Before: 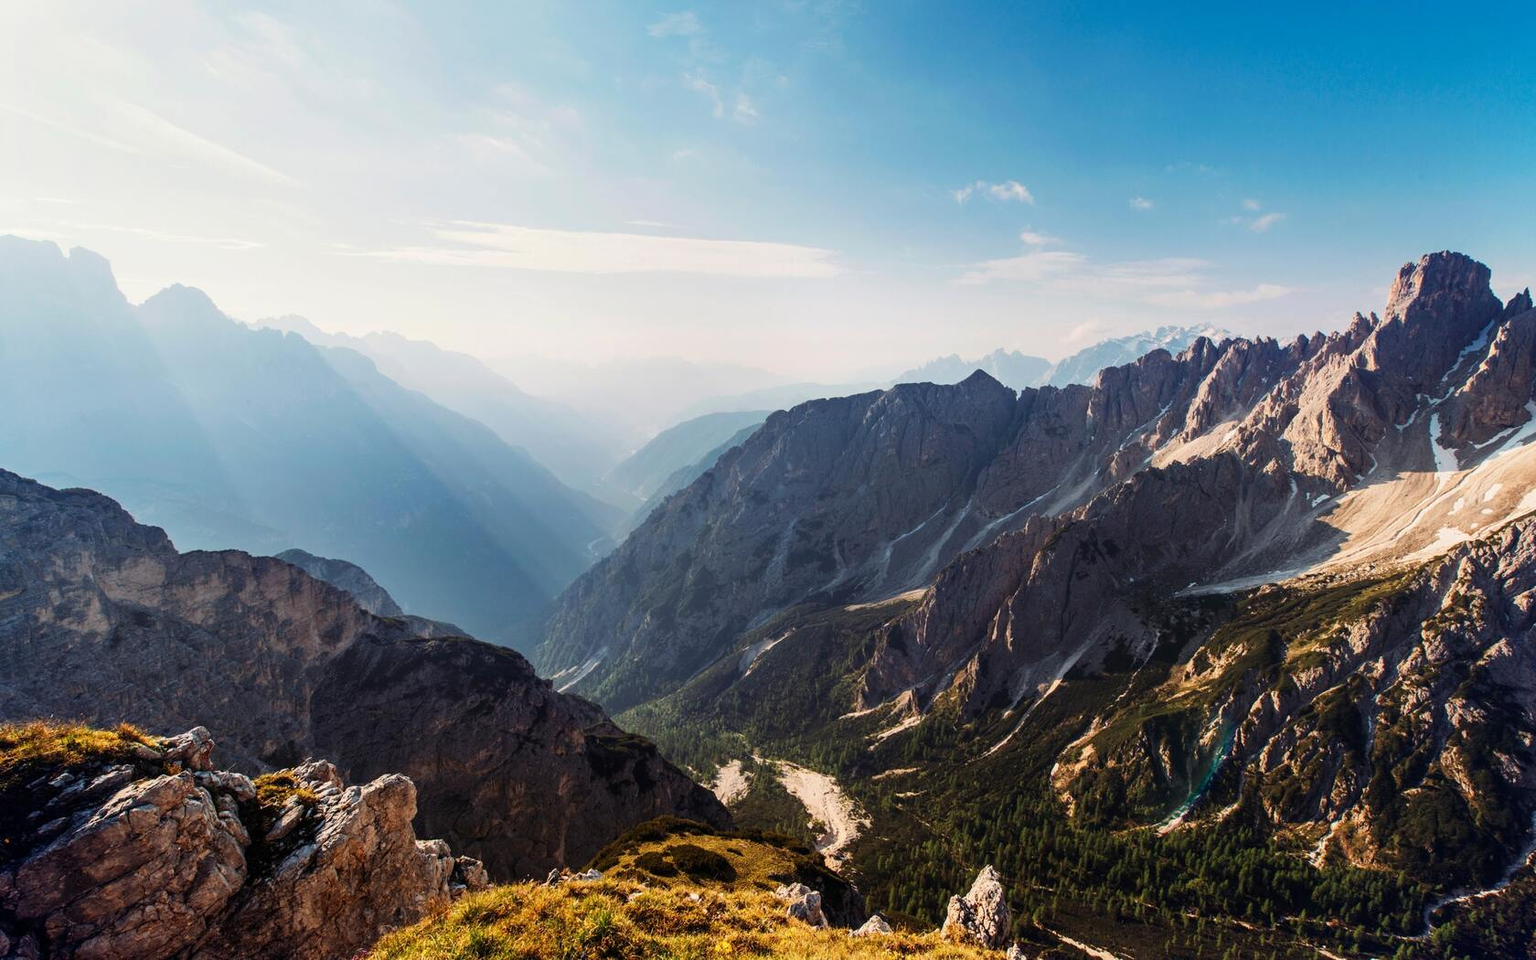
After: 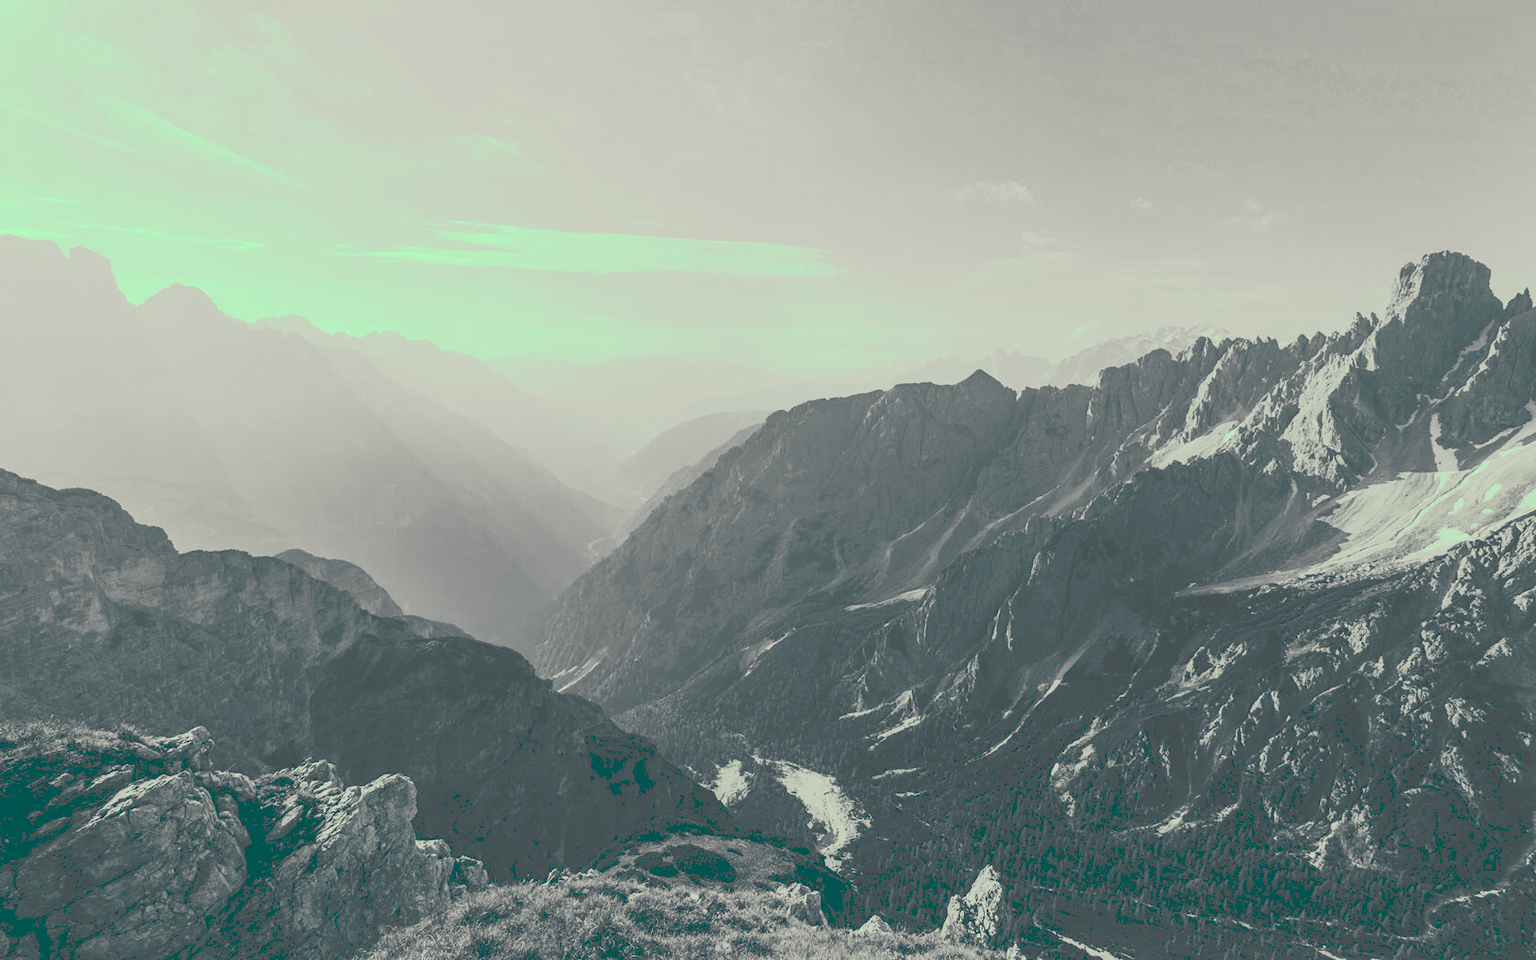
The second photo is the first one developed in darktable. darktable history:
tone curve: curves: ch0 [(0, 0) (0.003, 0.313) (0.011, 0.317) (0.025, 0.317) (0.044, 0.322) (0.069, 0.327) (0.1, 0.335) (0.136, 0.347) (0.177, 0.364) (0.224, 0.384) (0.277, 0.421) (0.335, 0.459) (0.399, 0.501) (0.468, 0.554) (0.543, 0.611) (0.623, 0.679) (0.709, 0.751) (0.801, 0.804) (0.898, 0.844) (1, 1)], preserve colors none
color look up table: target L [96.32, 85.82, 85.3, 79.34, 77.87, 71.18, 60.09, 57.87, 45.05, 52.27, 46.21, 36.18, 24.13, 11.86, 203.48, 76.49, 54.89, 60.94, 57.76, 59.54, 45.15, 26.61, 32.88, 27.75, 11.28, 7.296, 97.99, 84.56, 96.49, 81.69, 73.77, 85.3, 90.82, 69.05, 66.63, 45.85, 37.84, 55.74, 31.02, 13.15, 91.03, 99.3, 86.02, 80.24, 74.42, 59.51, 55.37, 59.11, 34.69], target a [-26.49, -6.396, -5.406, -5.841, -5.749, -2.814, -3.149, -2.399, -3.689, -2.978, -4.06, -3.941, -6.992, -19.27, 0, -5.182, -3.047, -2.437, -2.954, -3.342, -3.105, -6.076, -6.482, -5.952, -25.05, -21.43, -21.73, -5.341, -25.76, -5.106, -4.376, -5.406, -12.58, -3.834, -2.838, -3.285, -6.21, -3.413, -5.711, -22.23, -11.67, -12.14, -5.421, -5.185, -5.159, -3.489, -3.298, -2.373, -4.782], target b [28.44, 15.39, 14.65, 12.13, 11.38, 6.228, 3.158, 2.857, -0.568, 1.248, 0.299, -3.747, -4.286, -9.867, -0.002, 9.748, 1.845, 3.194, 2.678, 2.986, -0.393, -3.672, -2.919, -3.983, -10.12, -10.8, 30.01, 14.64, 28.71, 13.46, 7.263, 14.65, 20.23, 5.689, 4.381, -0.16, -1.784, 2.426, -4.162, -7.733, 19.48, 31.04, 14.63, 13.02, 7.736, 3.508, 1.884, 2.329, -2.592], num patches 49
